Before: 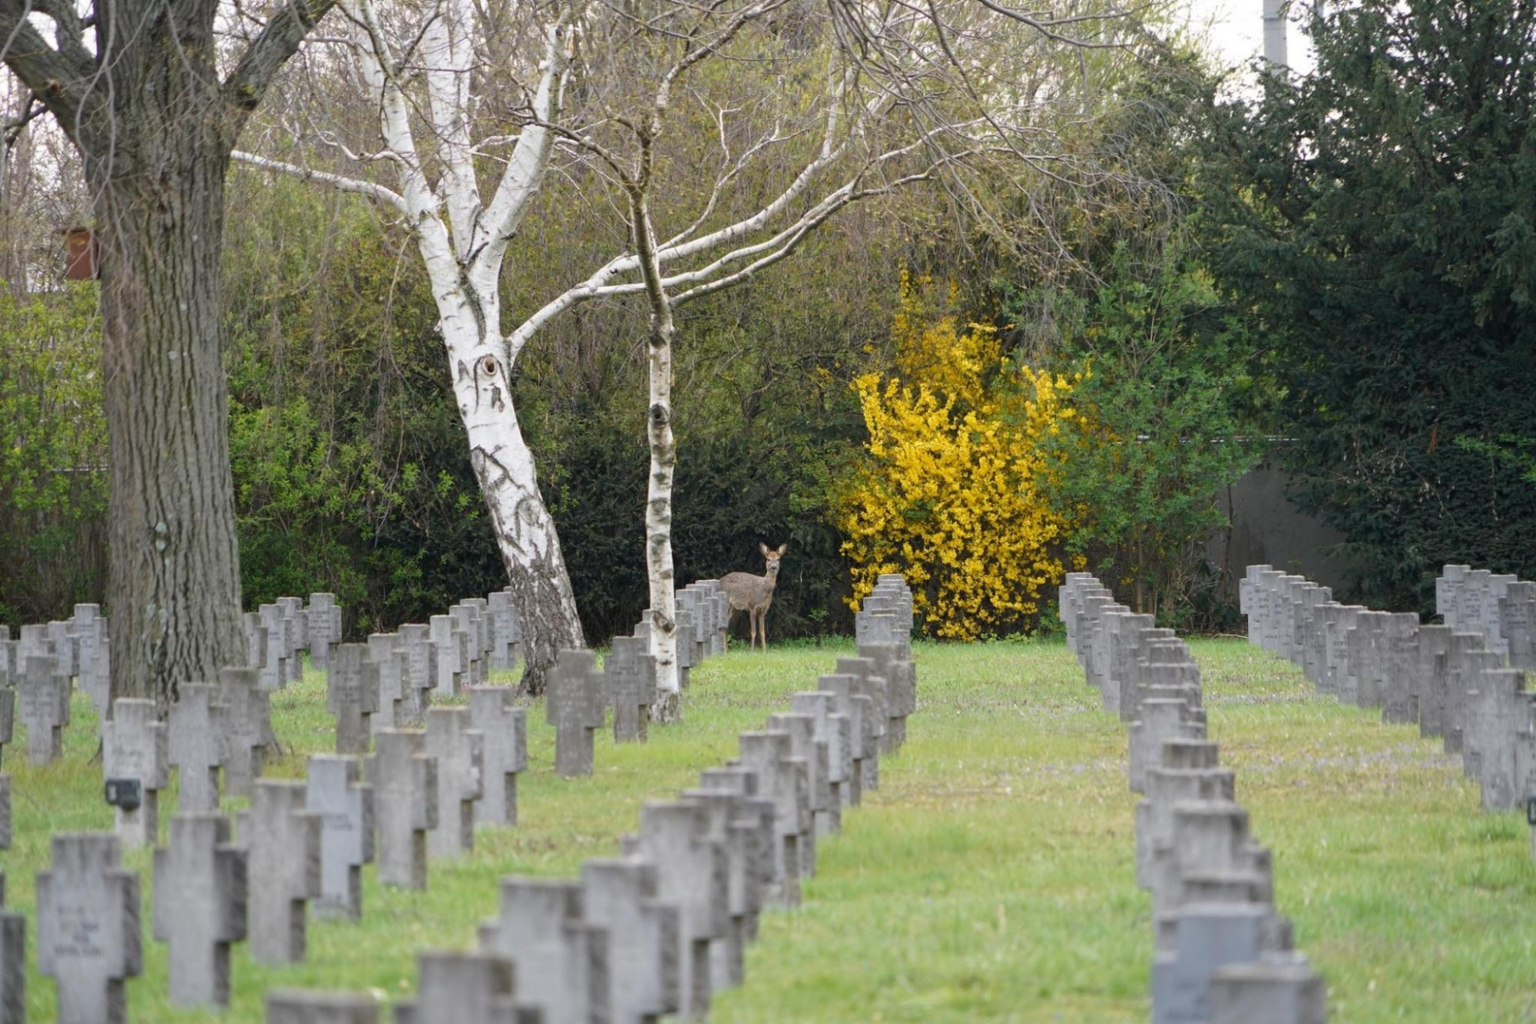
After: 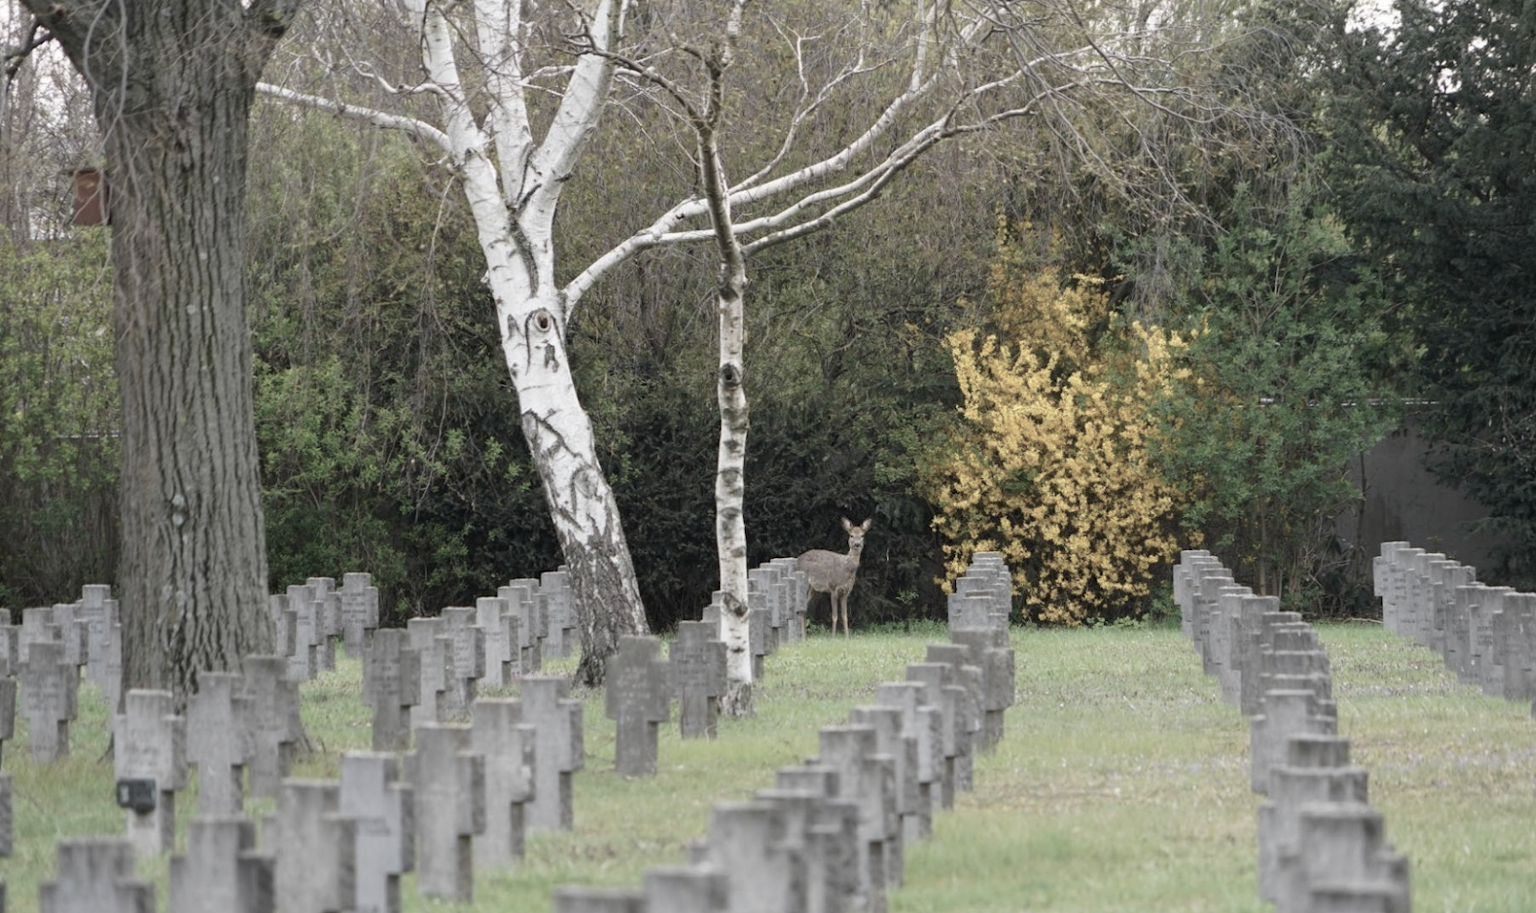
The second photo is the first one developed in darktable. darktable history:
color balance rgb: linear chroma grading › global chroma -16.06%, perceptual saturation grading › global saturation -32.85%, global vibrance -23.56%
crop: top 7.49%, right 9.717%, bottom 11.943%
